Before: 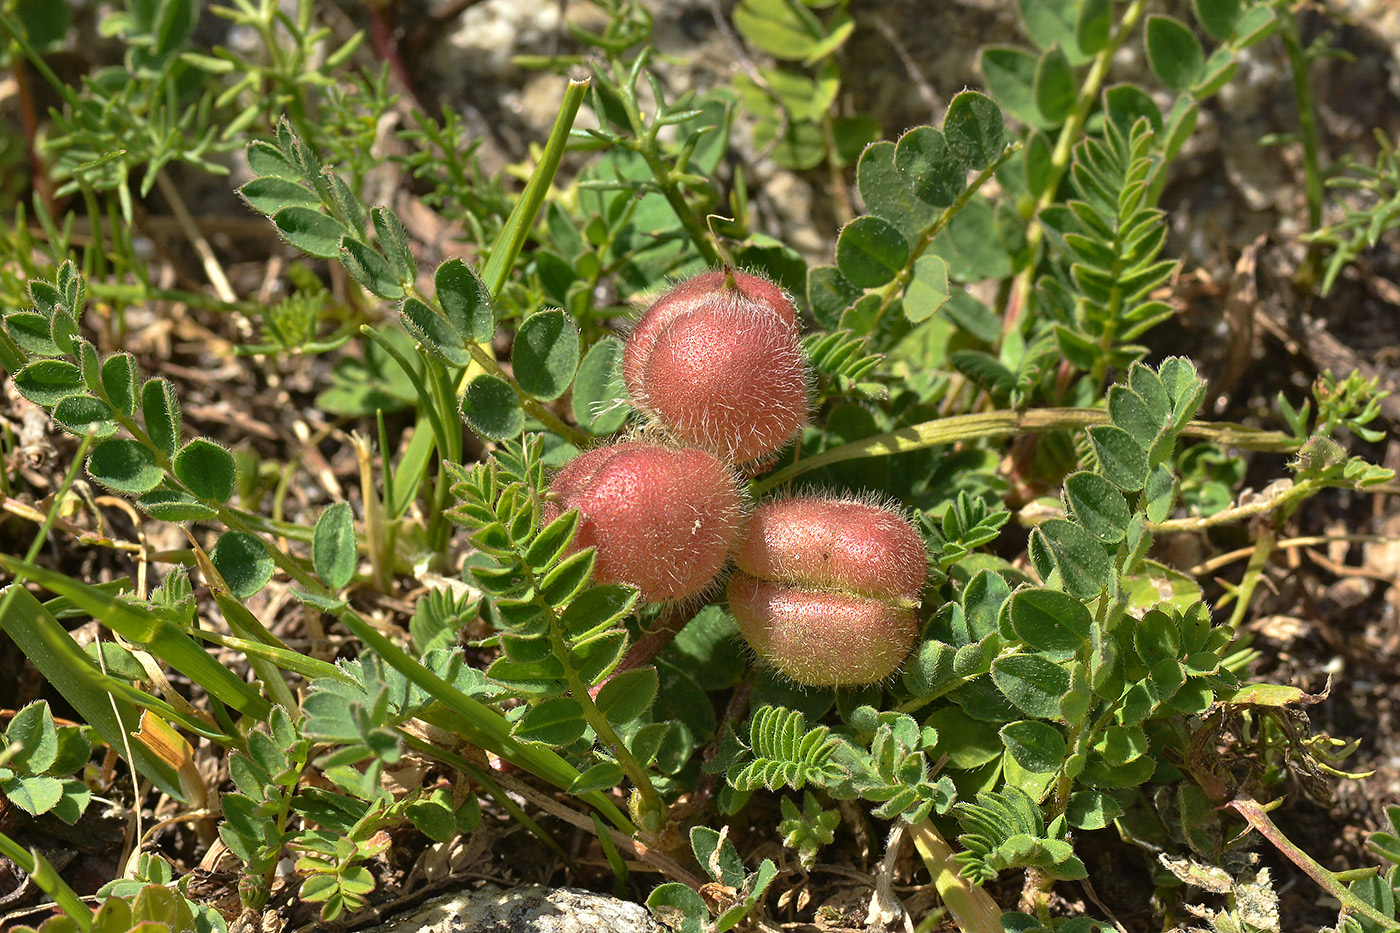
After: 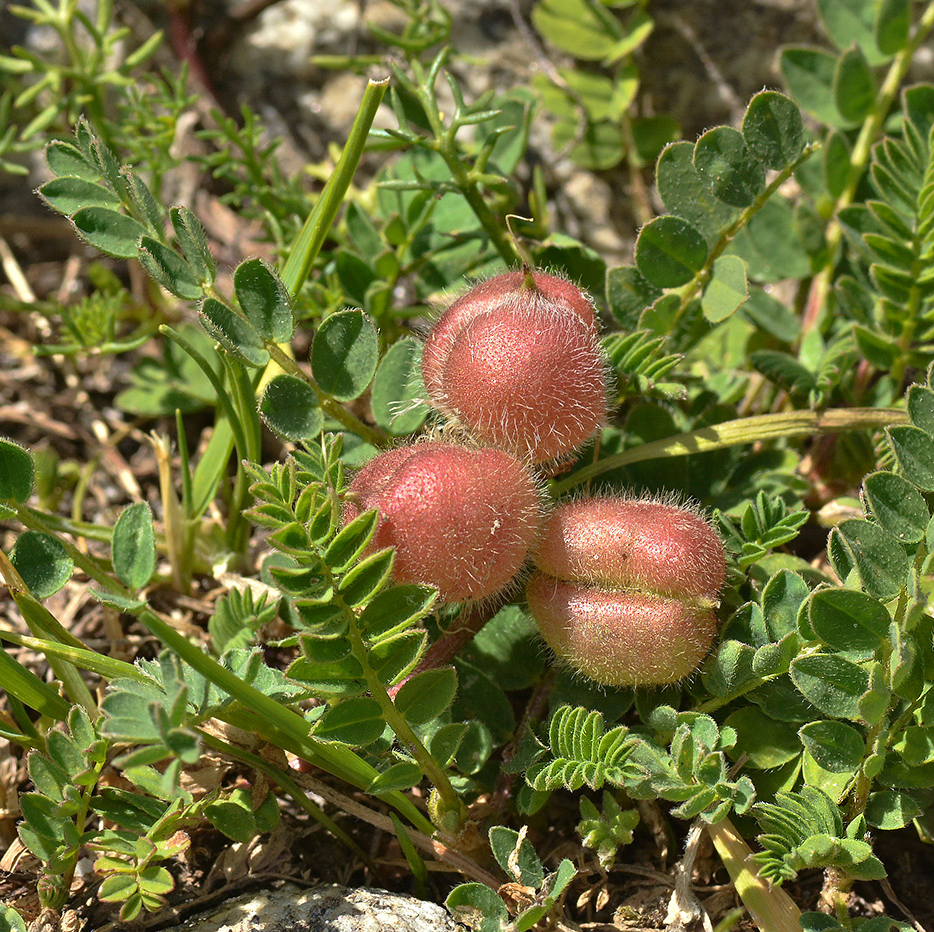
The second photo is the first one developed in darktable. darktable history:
crop and rotate: left 14.447%, right 18.838%
